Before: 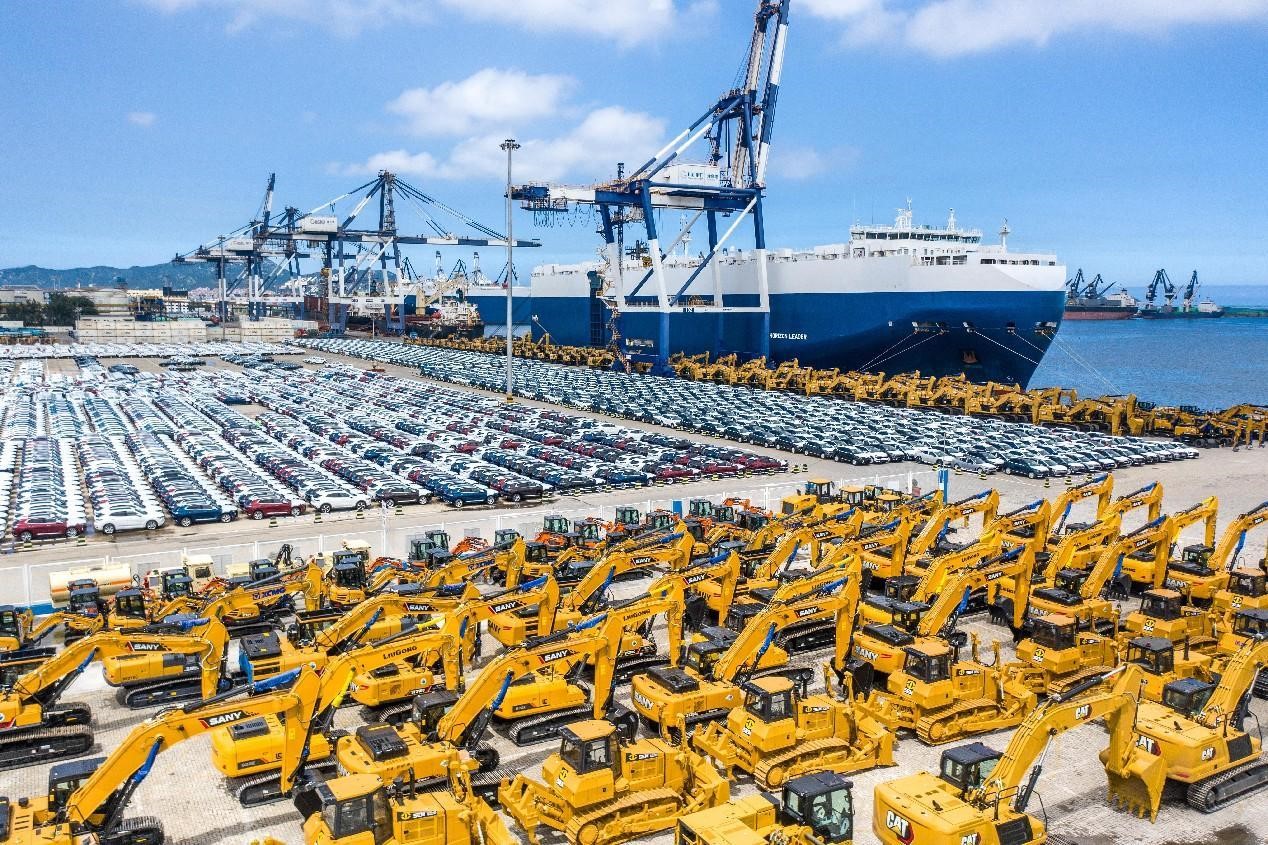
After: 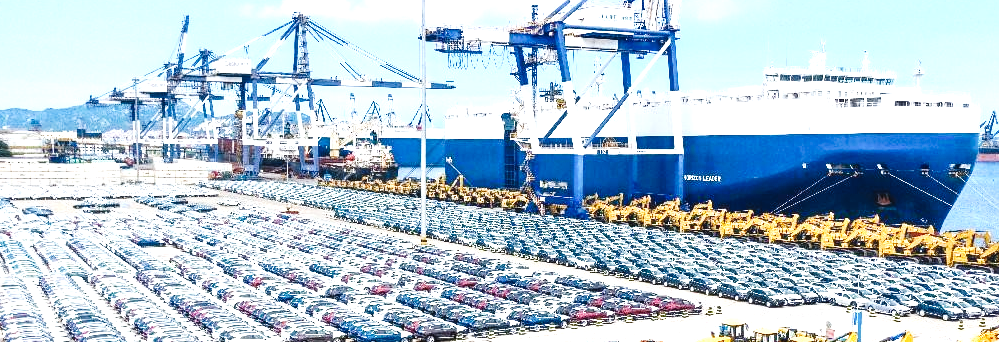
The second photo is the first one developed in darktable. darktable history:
exposure: black level correction 0, exposure 1.107 EV, compensate highlight preservation false
crop: left 6.849%, top 18.795%, right 14.337%, bottom 40.522%
contrast brightness saturation: contrast 0.048
tone curve: curves: ch0 [(0, 0) (0.003, 0.024) (0.011, 0.032) (0.025, 0.041) (0.044, 0.054) (0.069, 0.069) (0.1, 0.09) (0.136, 0.116) (0.177, 0.162) (0.224, 0.213) (0.277, 0.278) (0.335, 0.359) (0.399, 0.447) (0.468, 0.543) (0.543, 0.621) (0.623, 0.717) (0.709, 0.807) (0.801, 0.876) (0.898, 0.934) (1, 1)], preserve colors none
